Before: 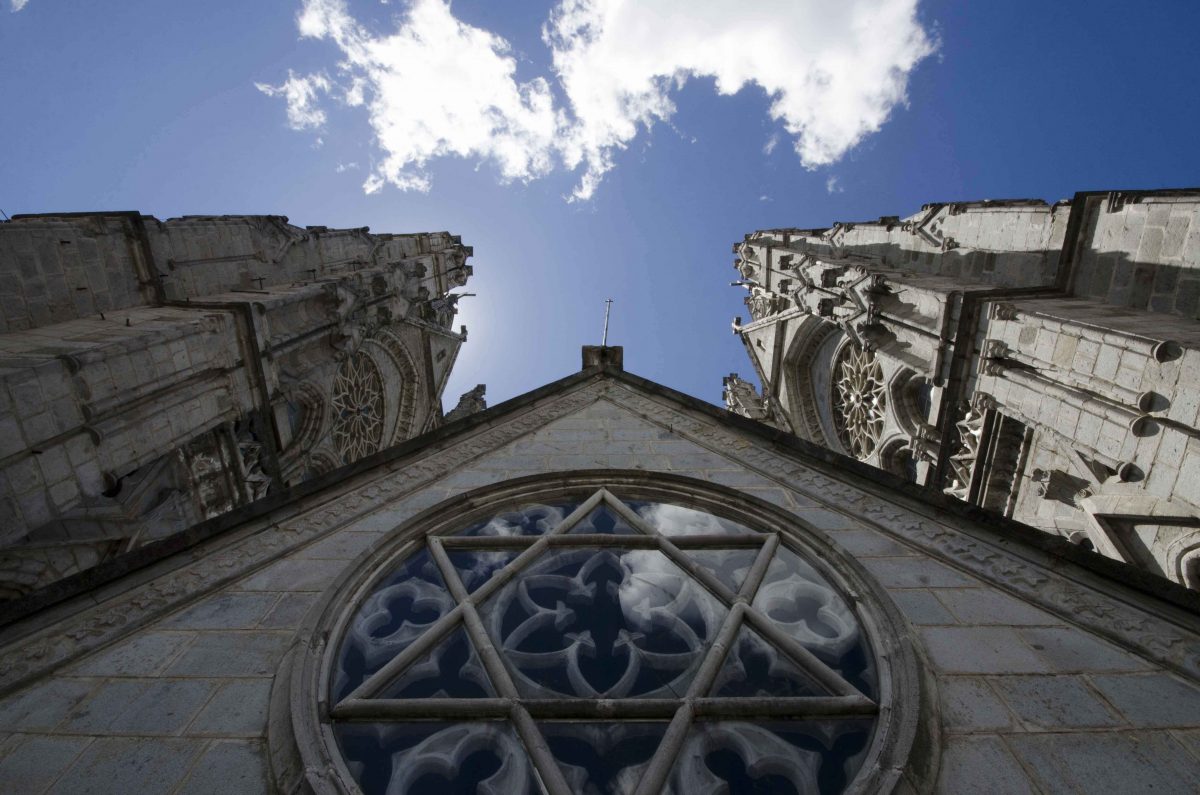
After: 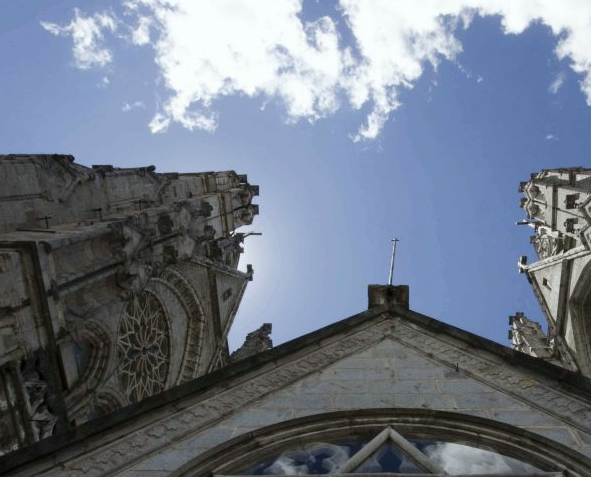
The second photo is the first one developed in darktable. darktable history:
crop: left 17.835%, top 7.675%, right 32.881%, bottom 32.213%
white balance: red 0.978, blue 0.999
contrast brightness saturation: contrast 0.07
